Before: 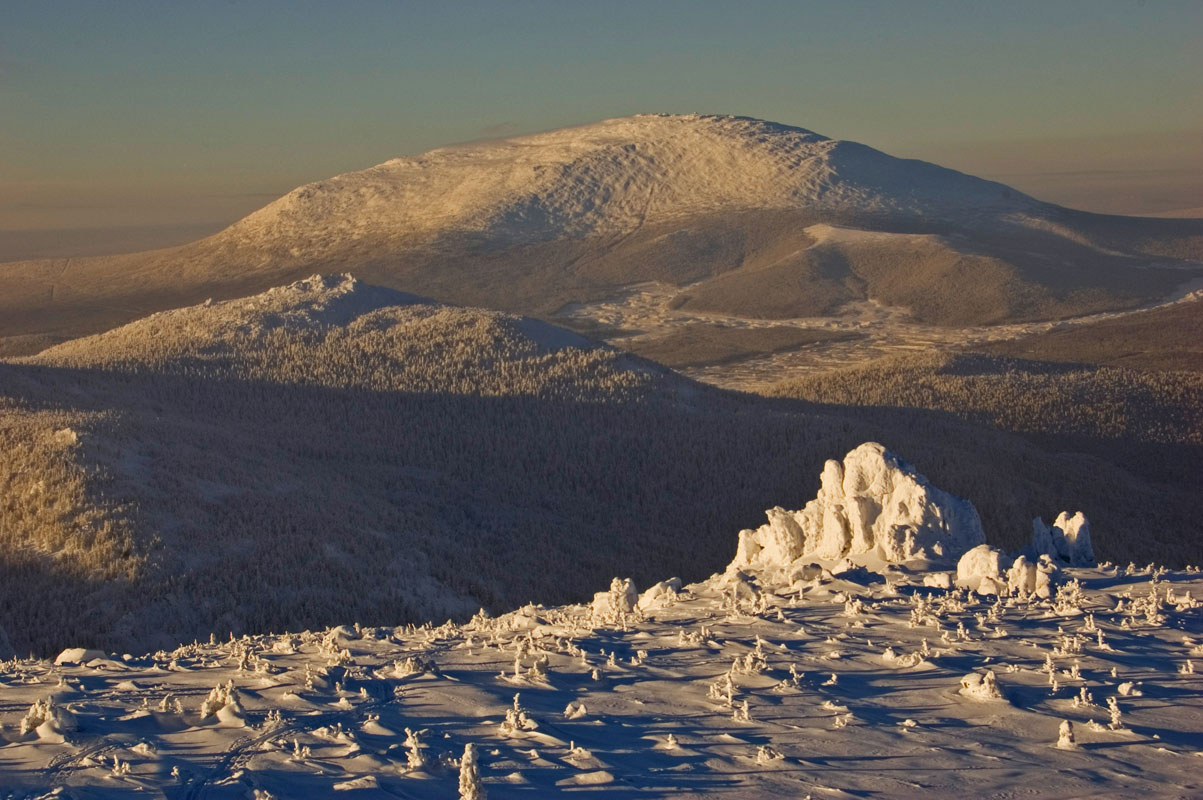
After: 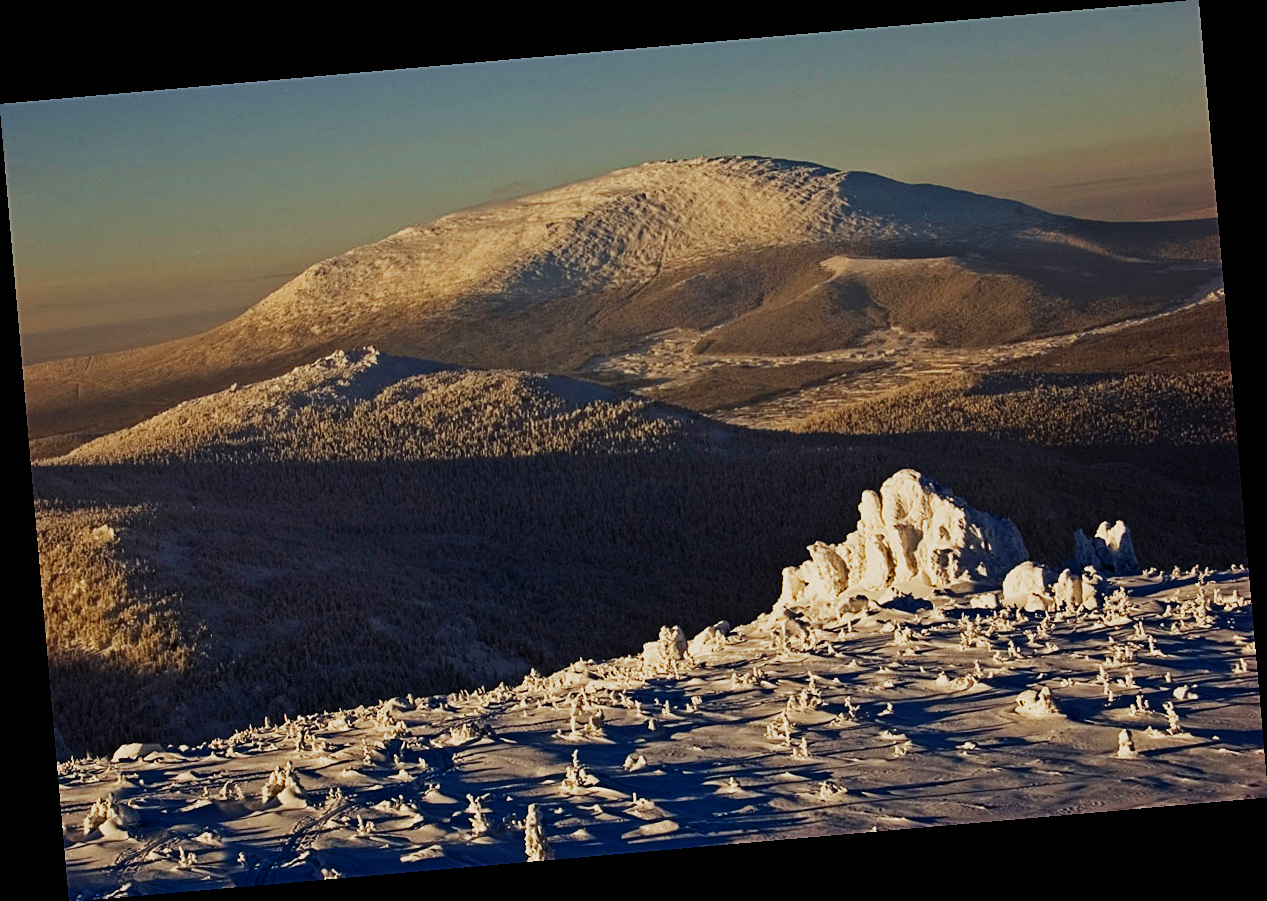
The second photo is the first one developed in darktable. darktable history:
sigmoid: contrast 1.81, skew -0.21, preserve hue 0%, red attenuation 0.1, red rotation 0.035, green attenuation 0.1, green rotation -0.017, blue attenuation 0.15, blue rotation -0.052, base primaries Rec2020
rotate and perspective: rotation -4.98°, automatic cropping off
sharpen: on, module defaults
